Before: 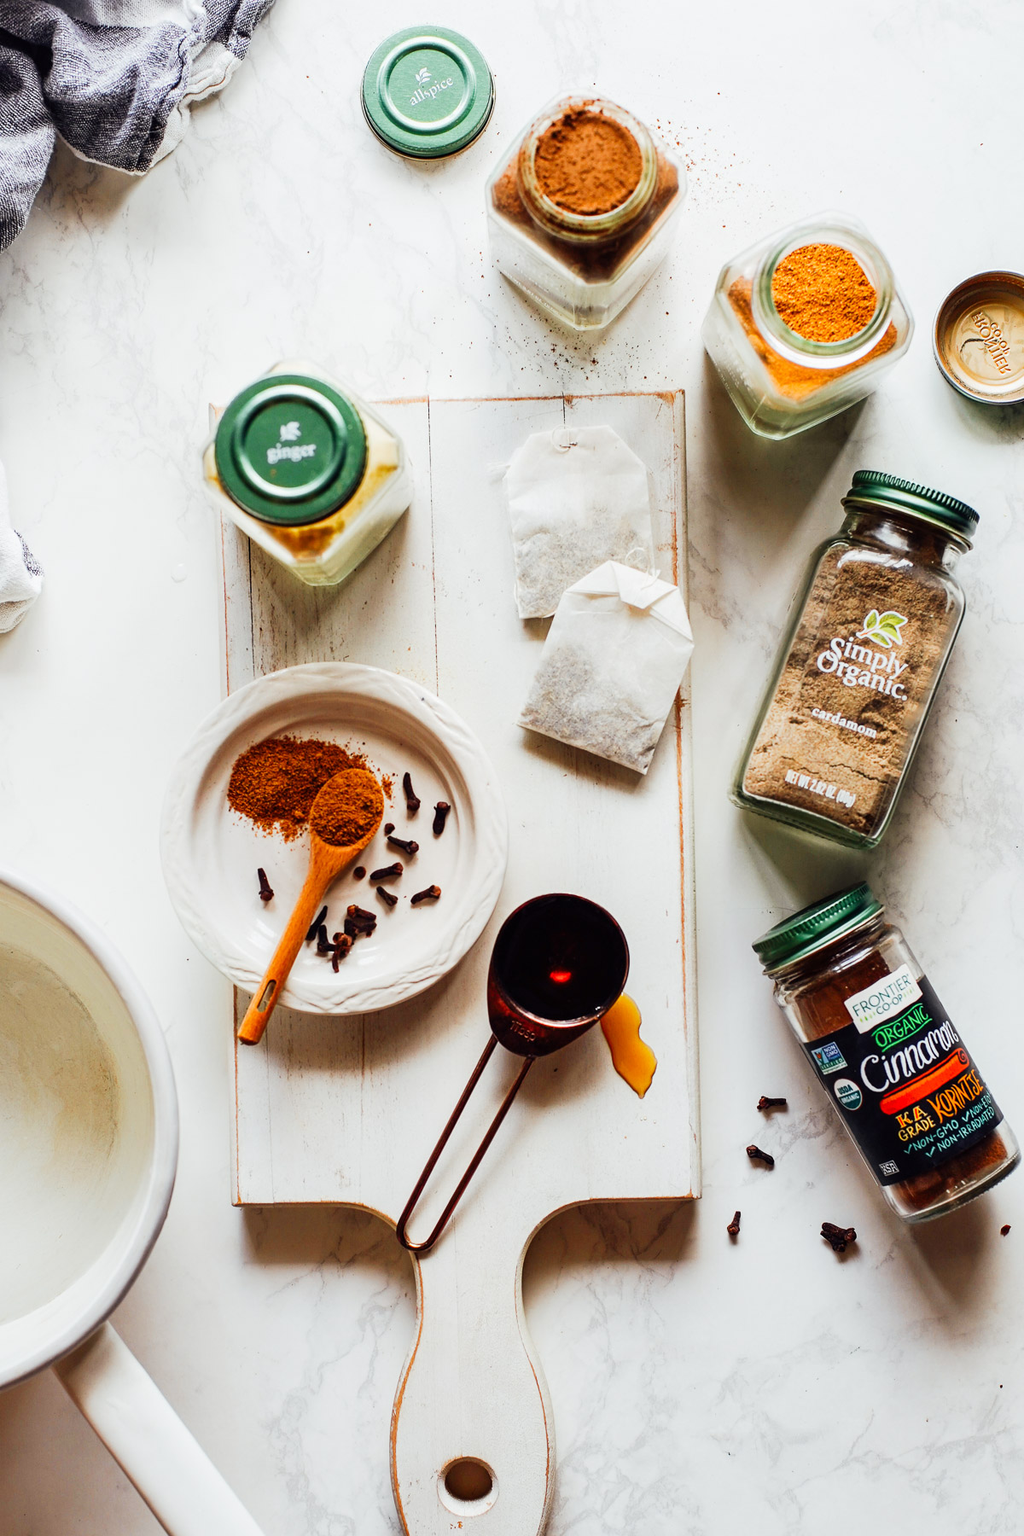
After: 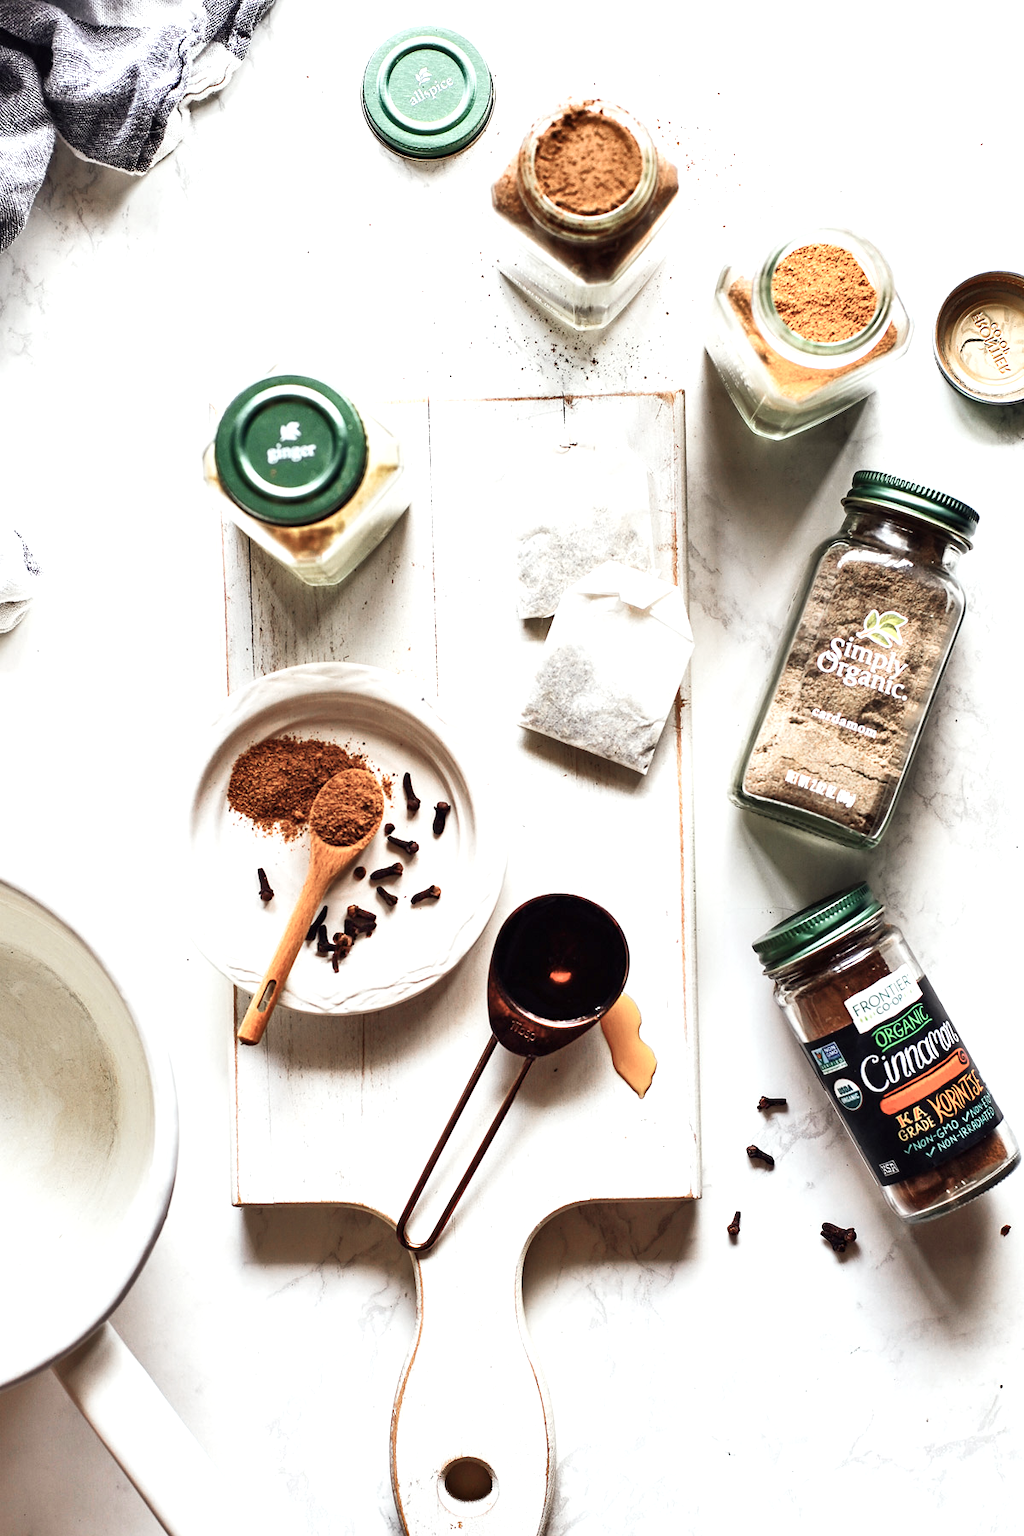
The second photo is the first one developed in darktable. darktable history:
shadows and highlights: shadows 32, highlights -32, soften with gaussian
color zones: curves: ch0 [(0, 0.559) (0.153, 0.551) (0.229, 0.5) (0.429, 0.5) (0.571, 0.5) (0.714, 0.5) (0.857, 0.5) (1, 0.559)]; ch1 [(0, 0.417) (0.112, 0.336) (0.213, 0.26) (0.429, 0.34) (0.571, 0.35) (0.683, 0.331) (0.857, 0.344) (1, 0.417)]
exposure: exposure 0.6 EV, compensate highlight preservation false
